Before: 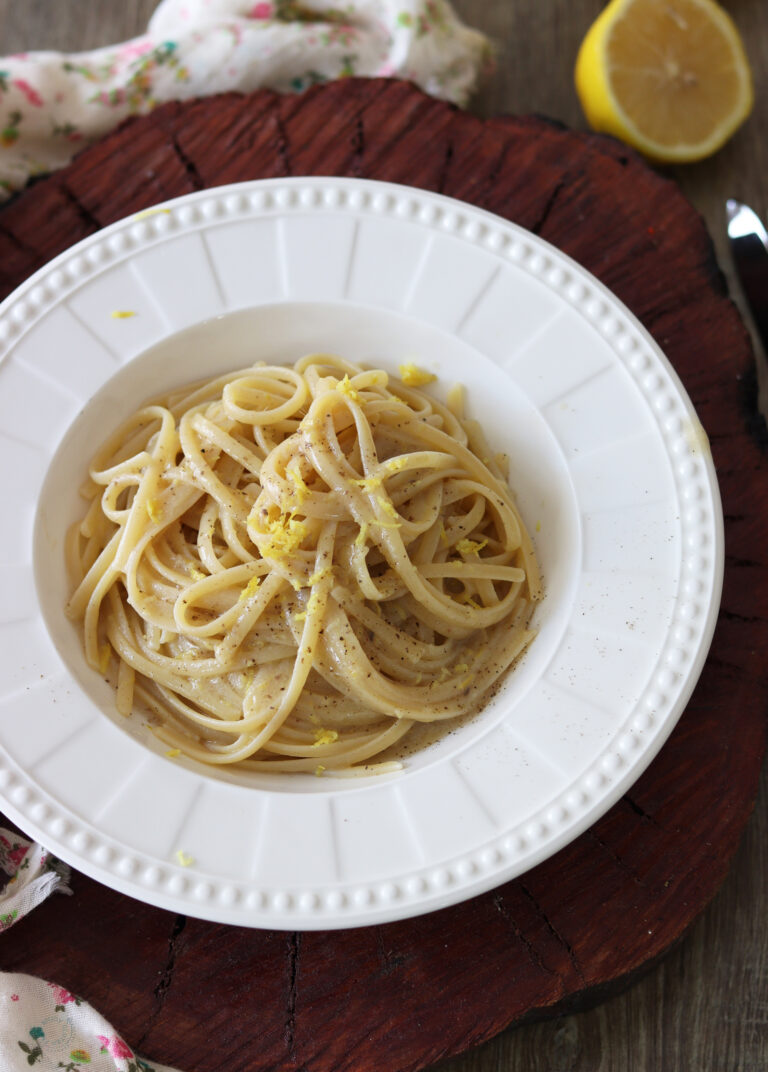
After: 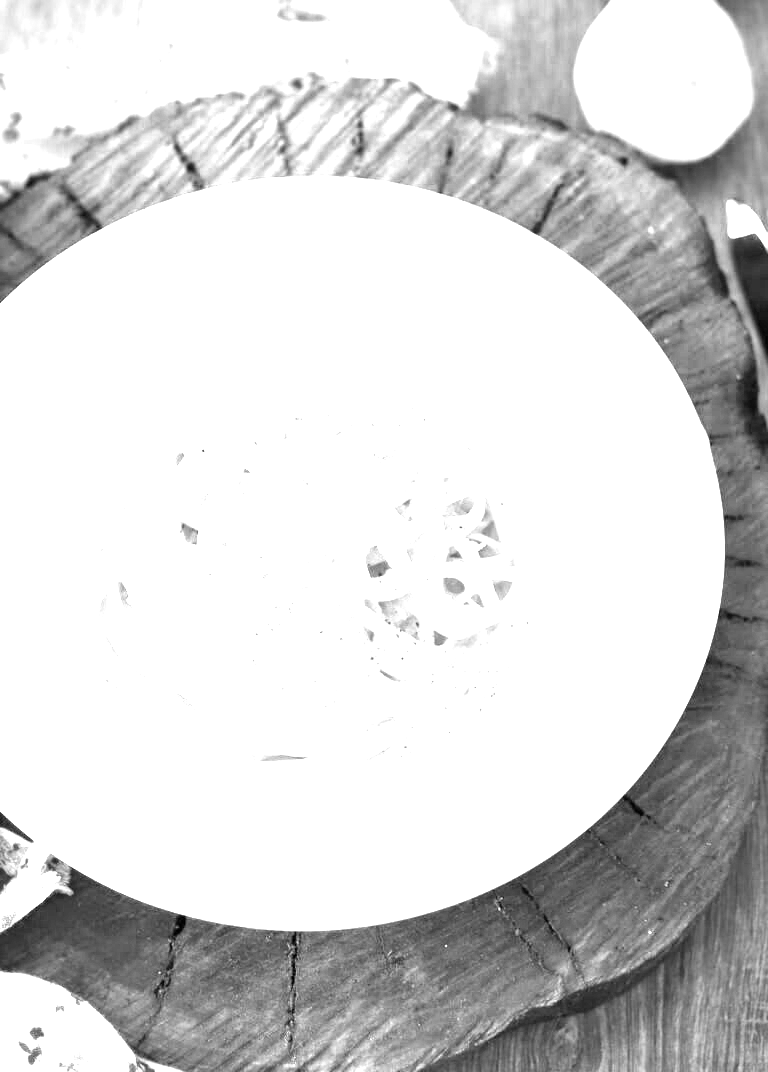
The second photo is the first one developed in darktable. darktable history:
color calibration: illuminant as shot in camera, x 0.383, y 0.38, temperature 3949.15 K, gamut compression 1.66
exposure: black level correction 0.001, exposure 0.955 EV, compensate exposure bias true, compensate highlight preservation false
white balance: red 4.26, blue 1.802
vignetting: fall-off radius 60%, automatic ratio true
monochrome: on, module defaults
